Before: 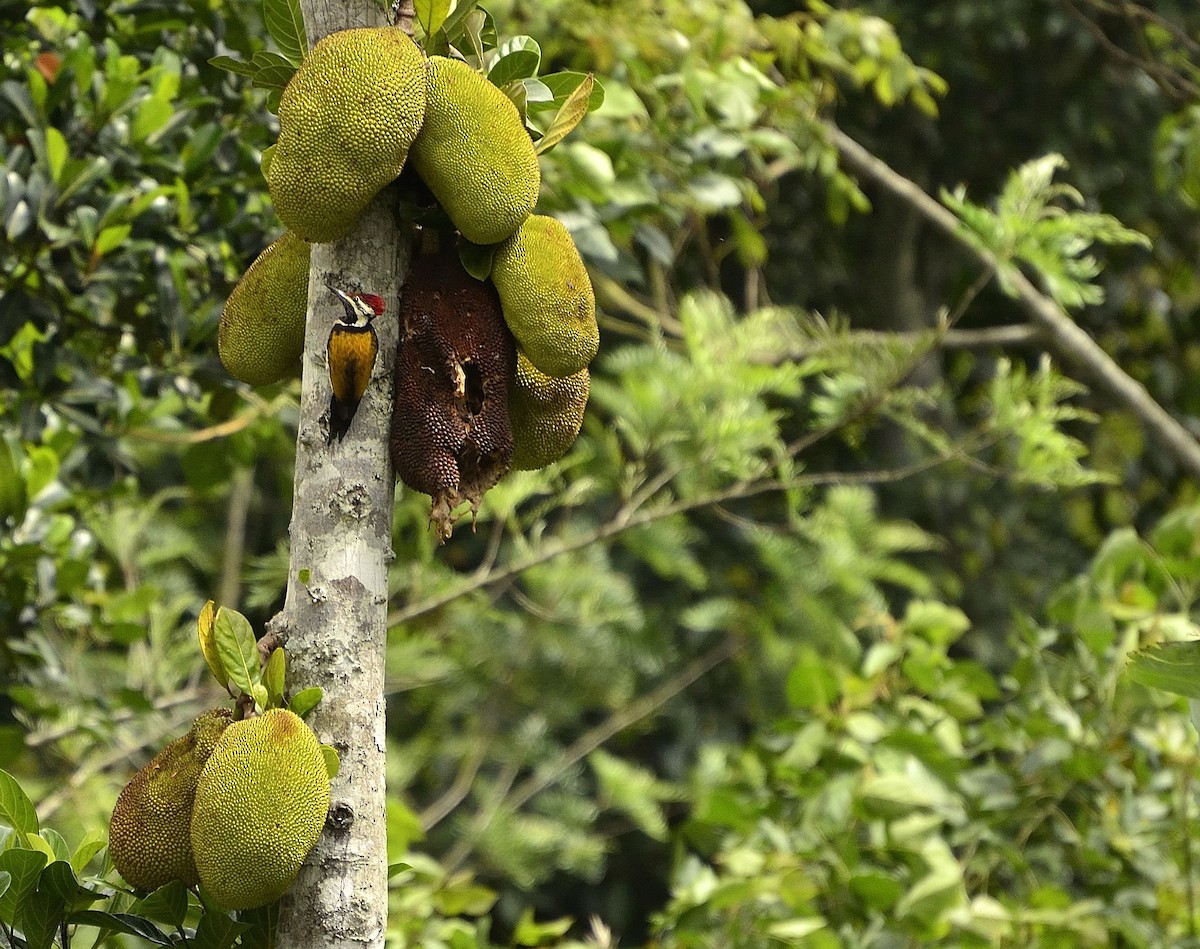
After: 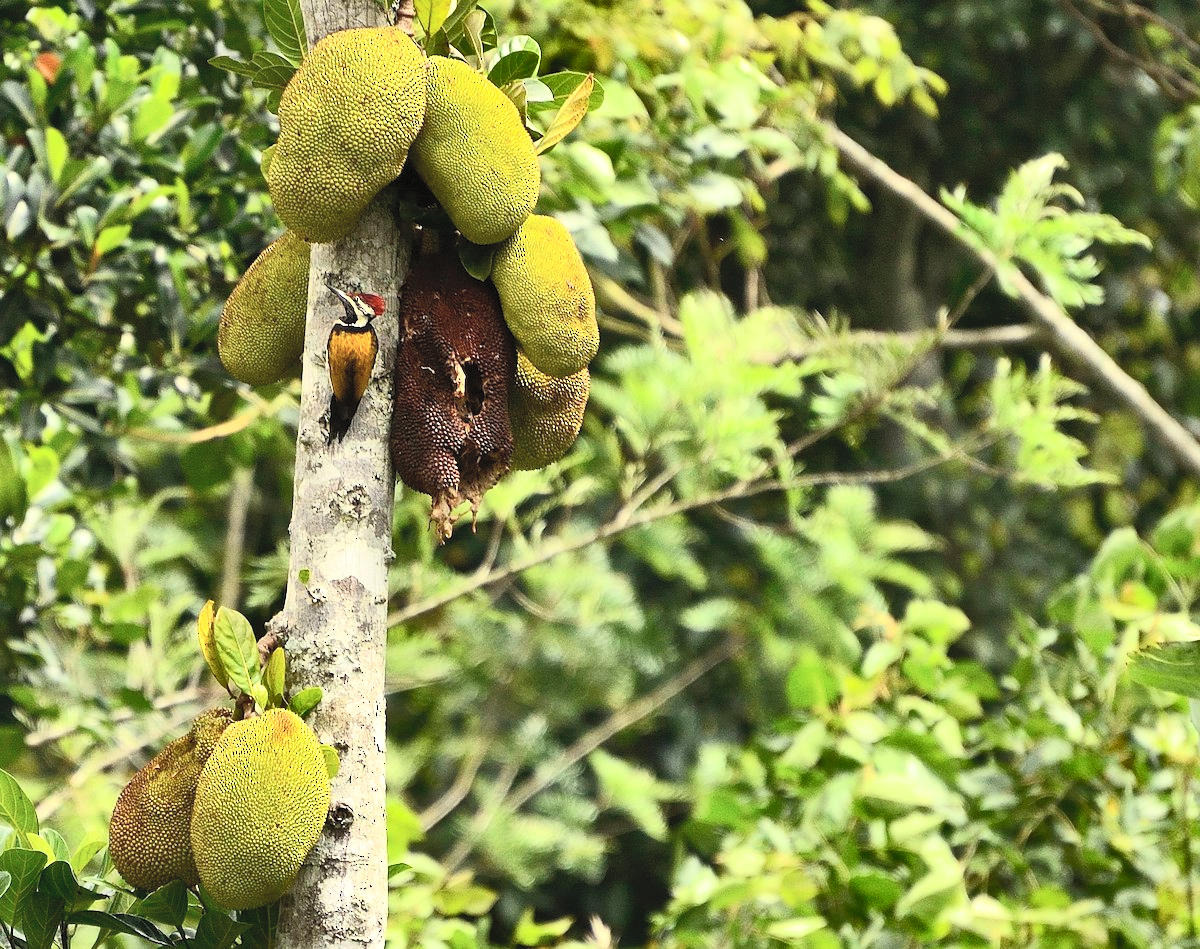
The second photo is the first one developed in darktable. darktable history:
contrast brightness saturation: contrast 0.39, brightness 0.53
tone equalizer: on, module defaults
shadows and highlights: radius 108.52, shadows 23.73, highlights -59.32, low approximation 0.01, soften with gaussian
